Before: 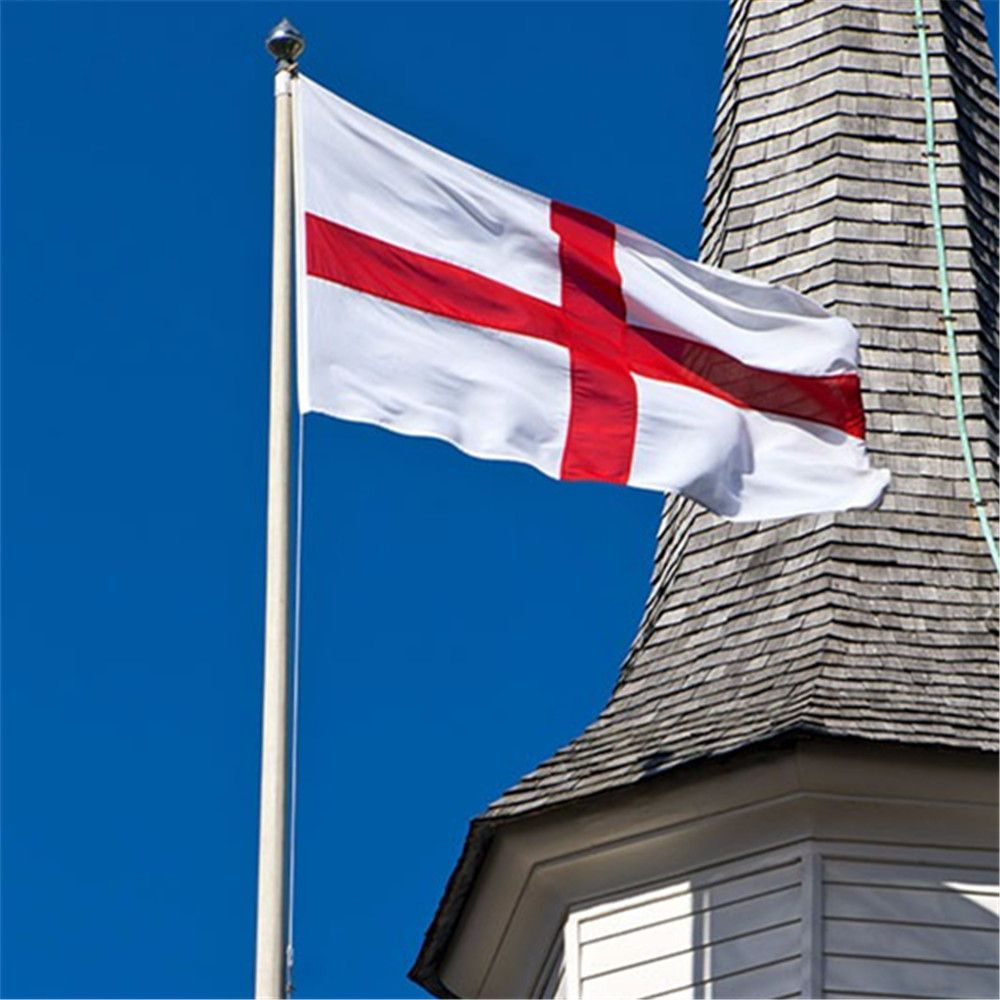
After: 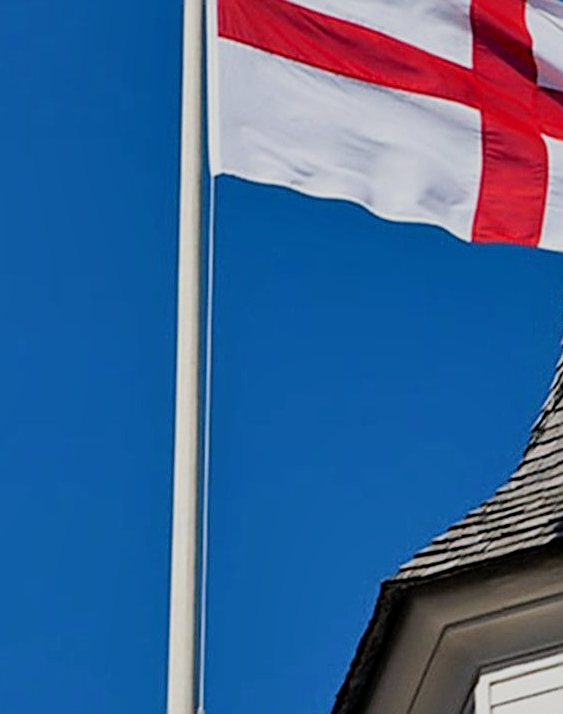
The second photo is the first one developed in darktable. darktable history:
filmic rgb: black relative exposure -7.65 EV, white relative exposure 4.56 EV, hardness 3.61
local contrast: mode bilateral grid, contrast 15, coarseness 36, detail 105%, midtone range 0.2
shadows and highlights: white point adjustment 0.05, highlights color adjustment 55.9%, soften with gaussian
sharpen: on, module defaults
crop: left 8.966%, top 23.852%, right 34.699%, bottom 4.703%
exposure: compensate highlight preservation false
